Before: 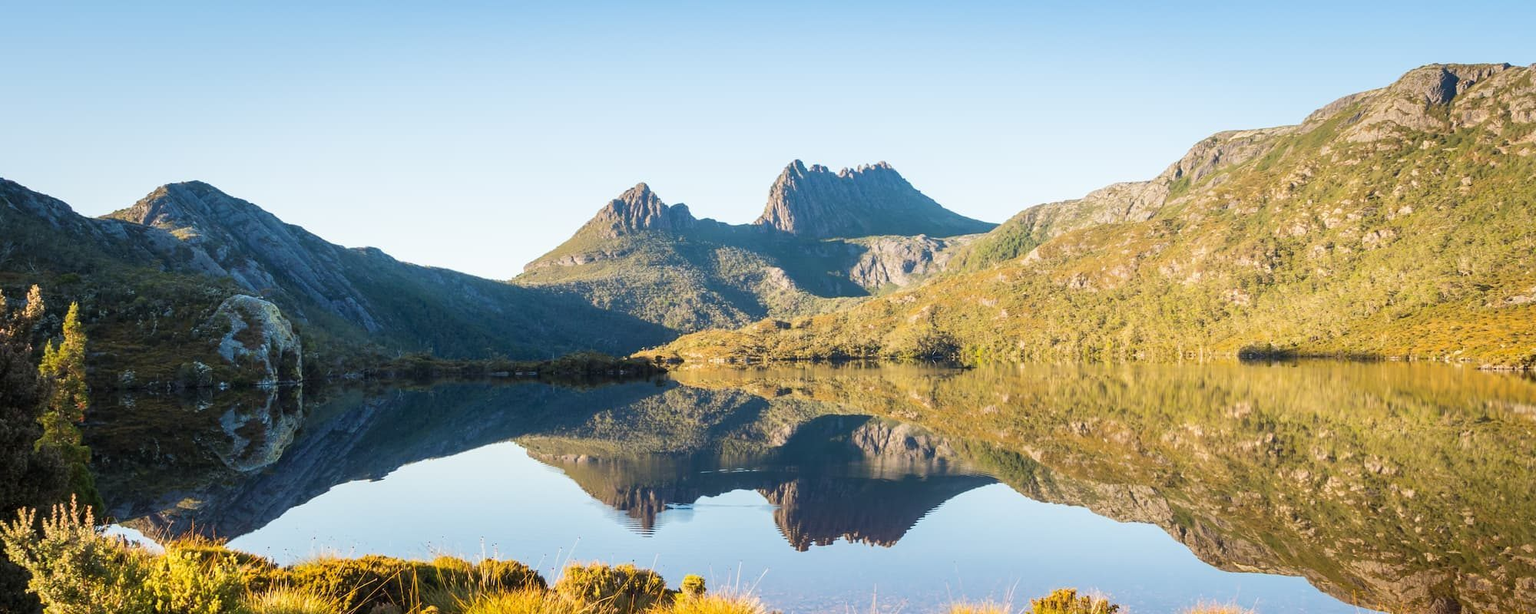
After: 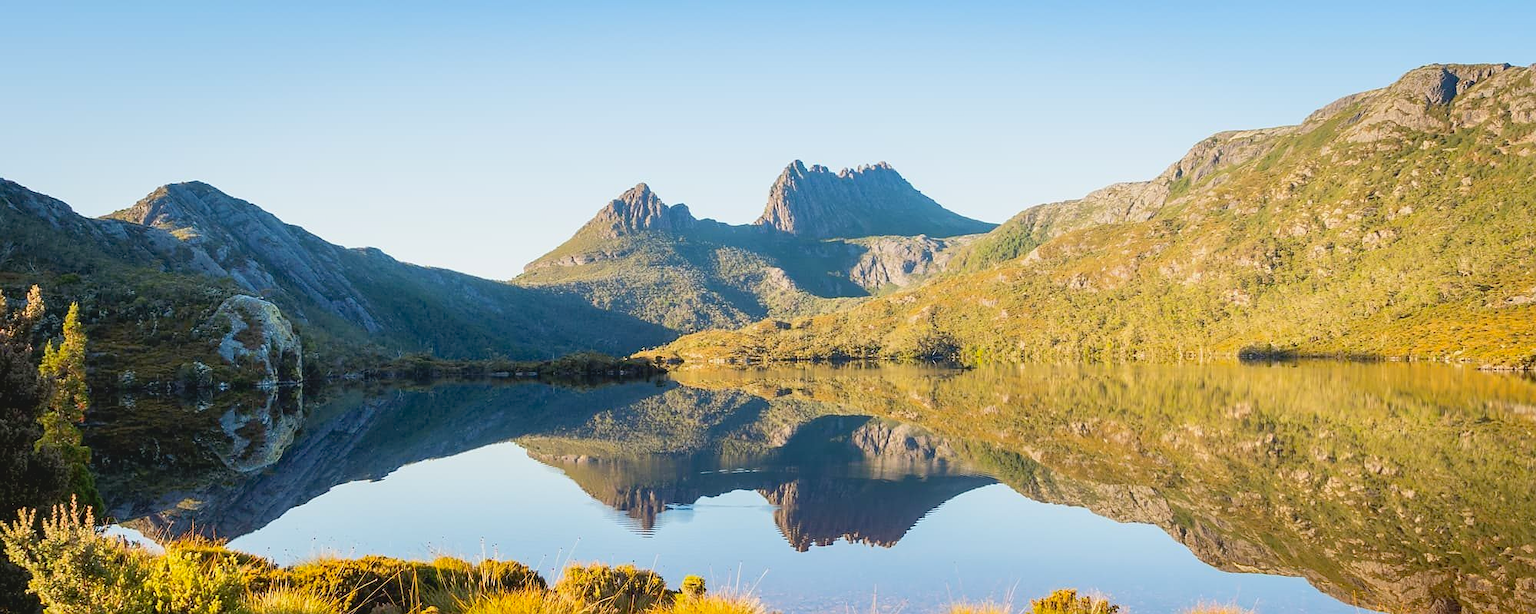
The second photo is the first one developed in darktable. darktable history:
contrast brightness saturation: contrast -0.1, brightness 0.05, saturation 0.08
exposure: black level correction 0.007, compensate highlight preservation false
sharpen: radius 0.969, amount 0.604
